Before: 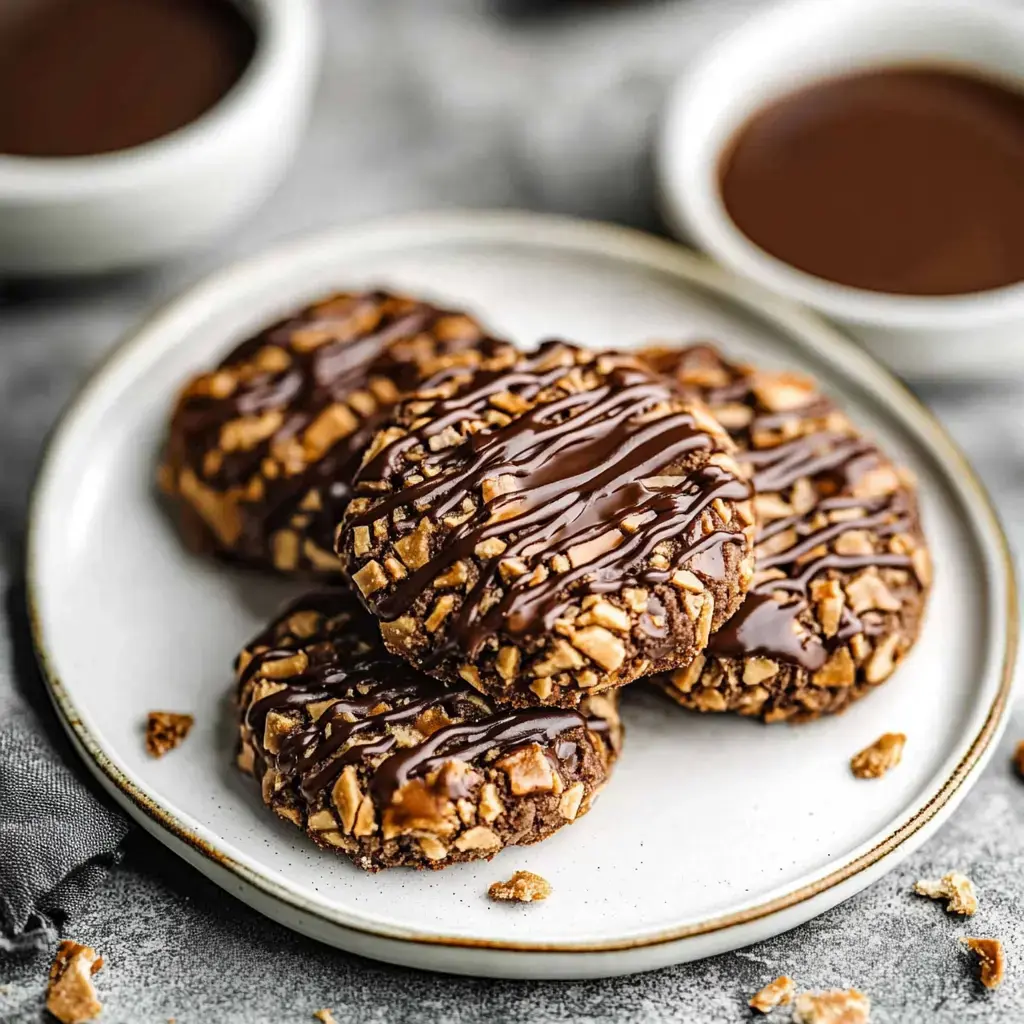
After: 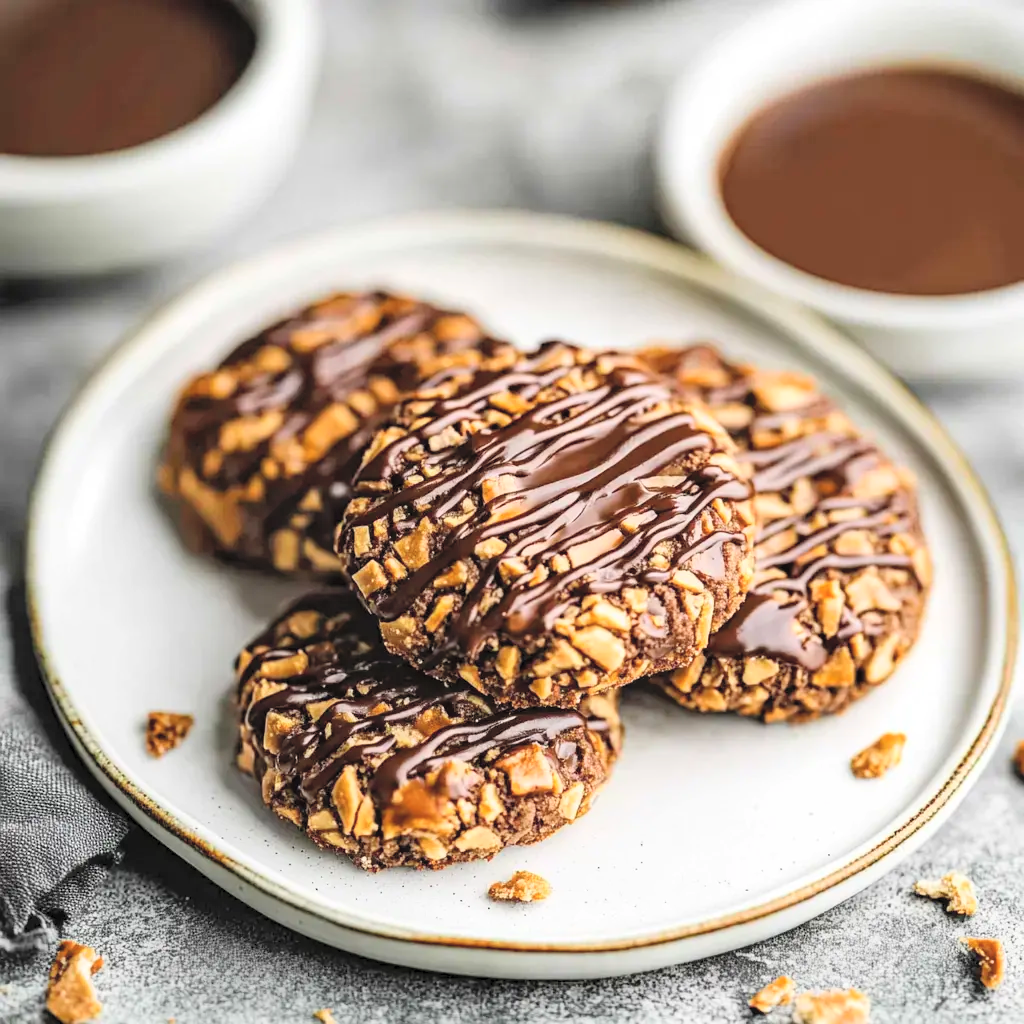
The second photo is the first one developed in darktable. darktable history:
contrast brightness saturation: contrast 0.1, brightness 0.311, saturation 0.144
